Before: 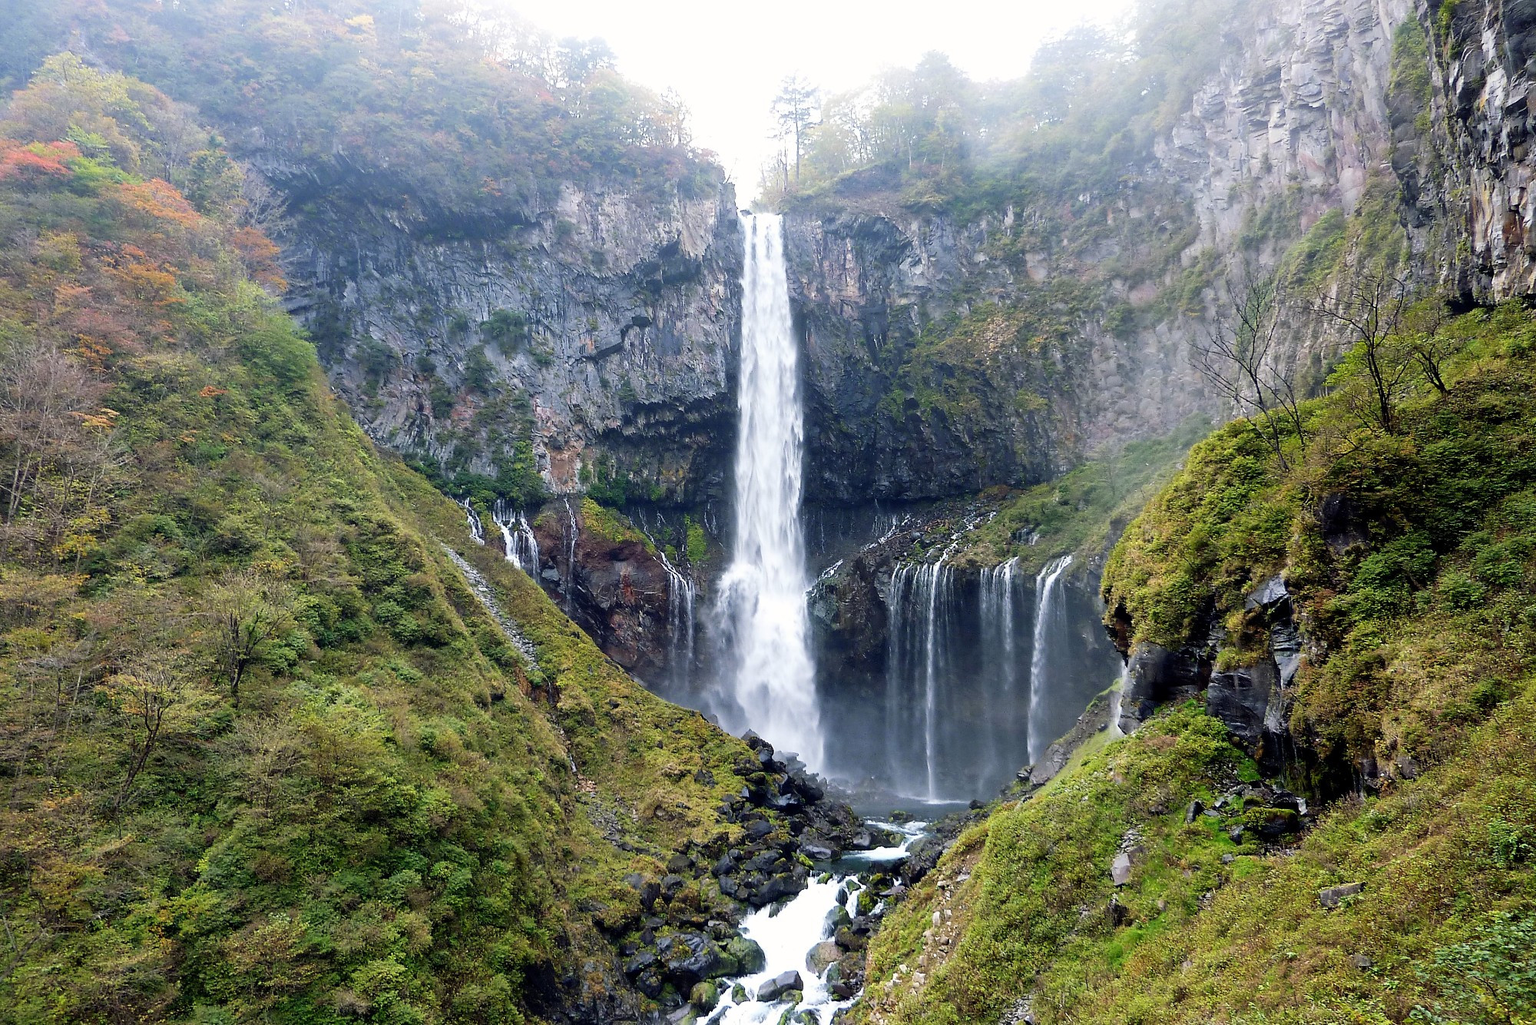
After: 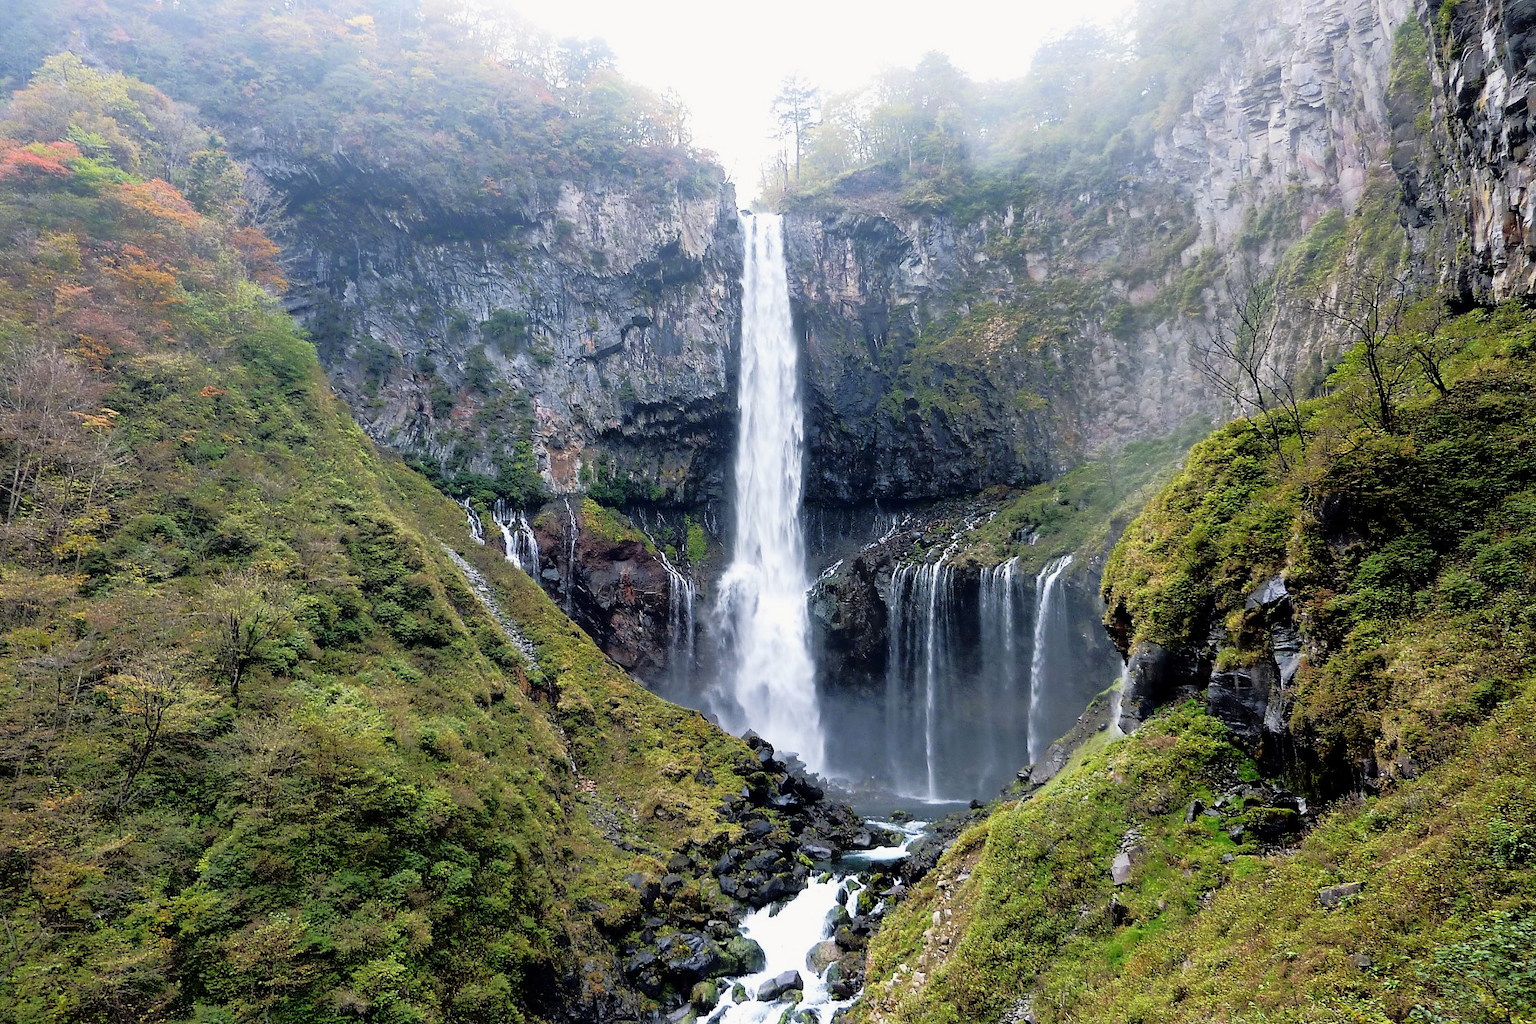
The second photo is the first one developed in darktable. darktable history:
tone equalizer: -8 EV -1.85 EV, -7 EV -1.2 EV, -6 EV -1.63 EV, edges refinement/feathering 500, mask exposure compensation -1.57 EV, preserve details no
